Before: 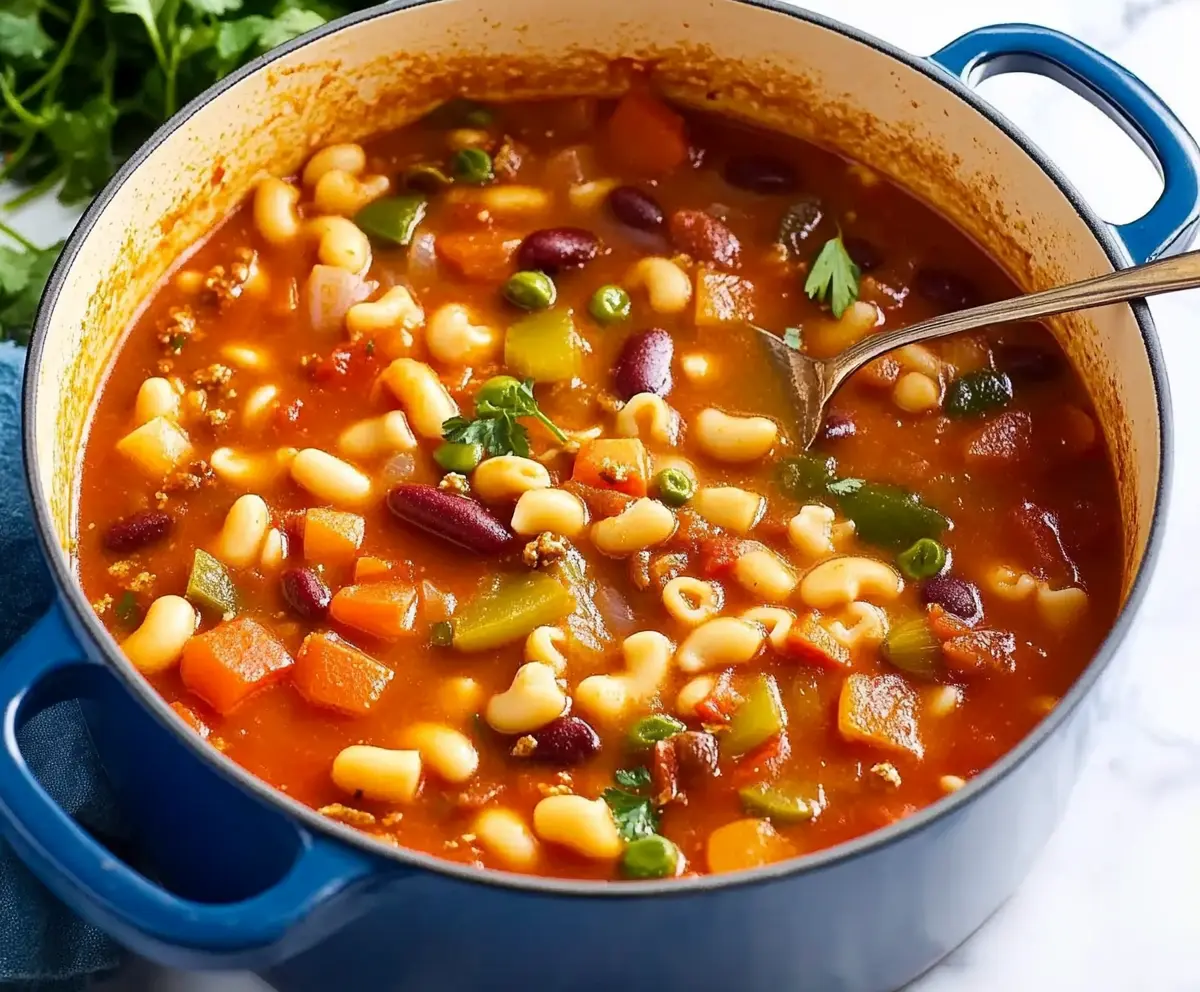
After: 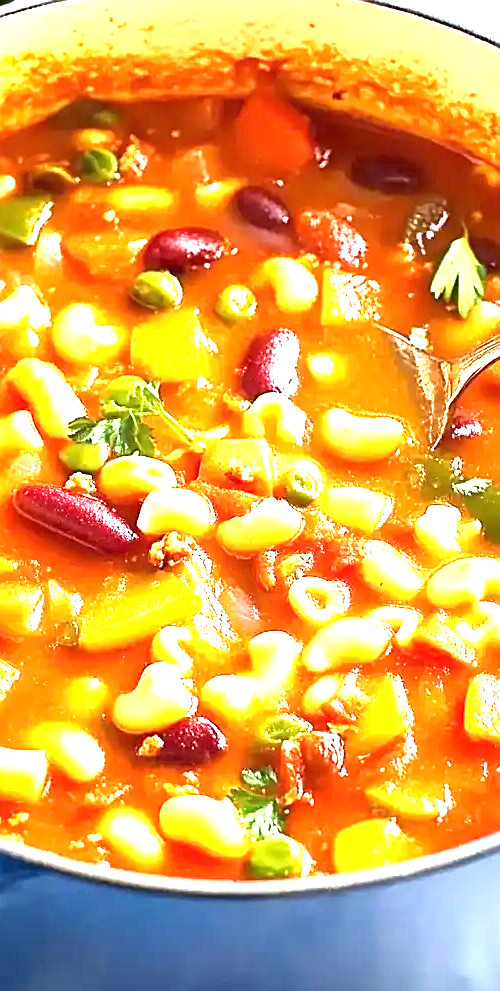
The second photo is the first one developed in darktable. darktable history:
exposure: black level correction 0, exposure 2.088 EV, compensate exposure bias true, compensate highlight preservation false
crop: left 31.229%, right 27.105%
sharpen: on, module defaults
